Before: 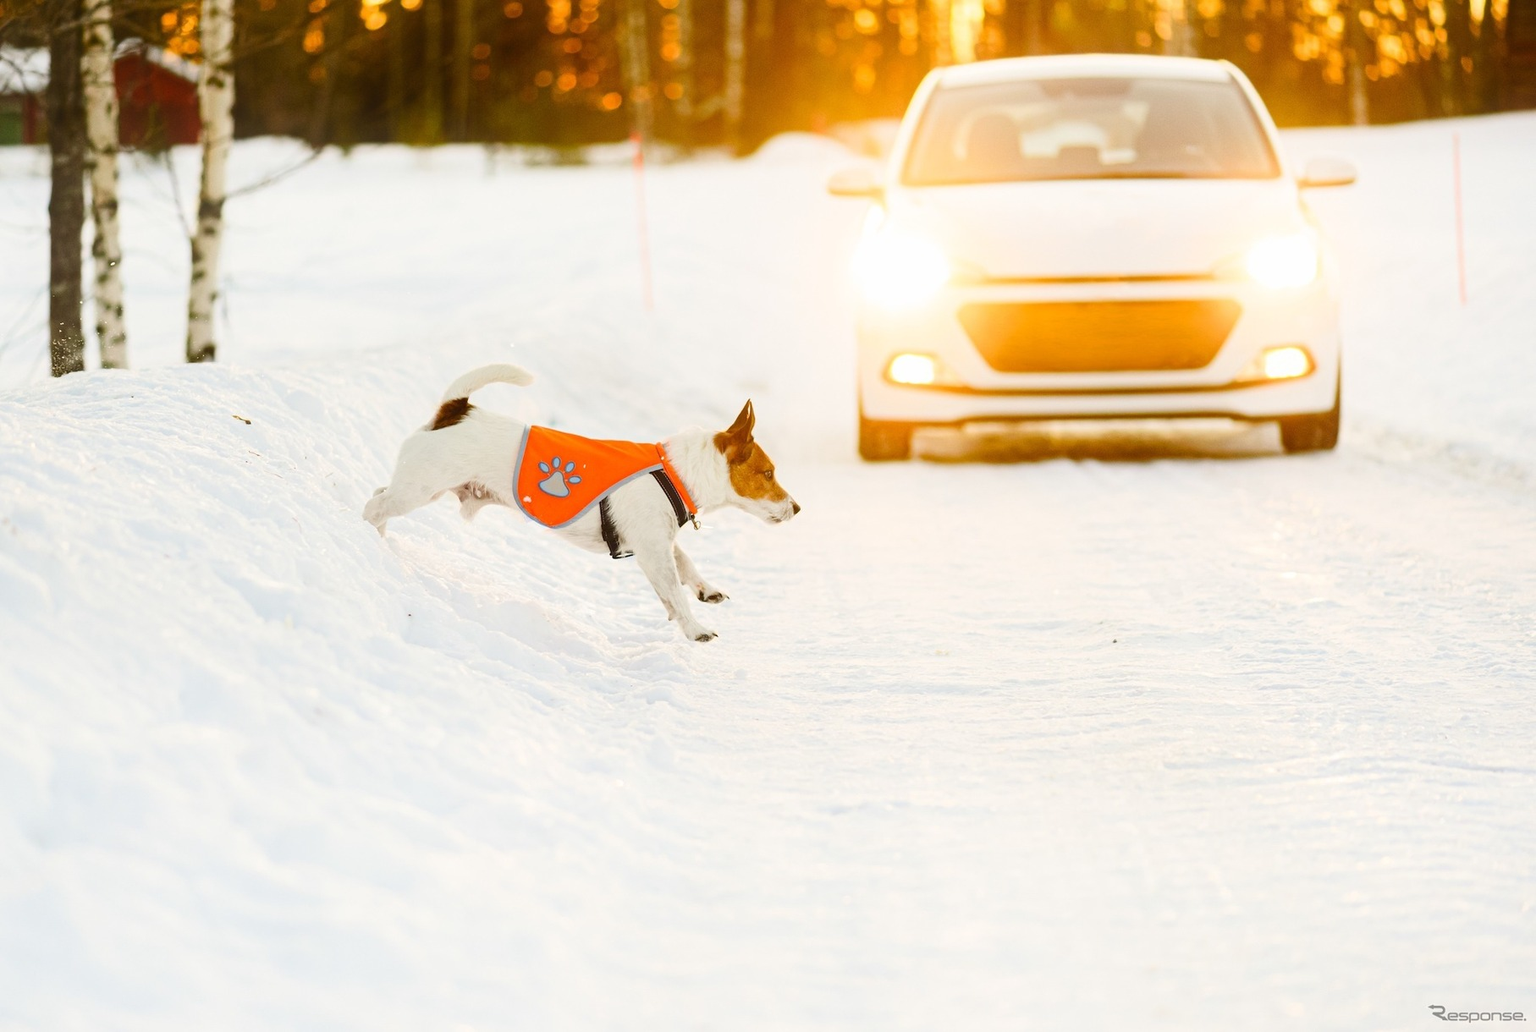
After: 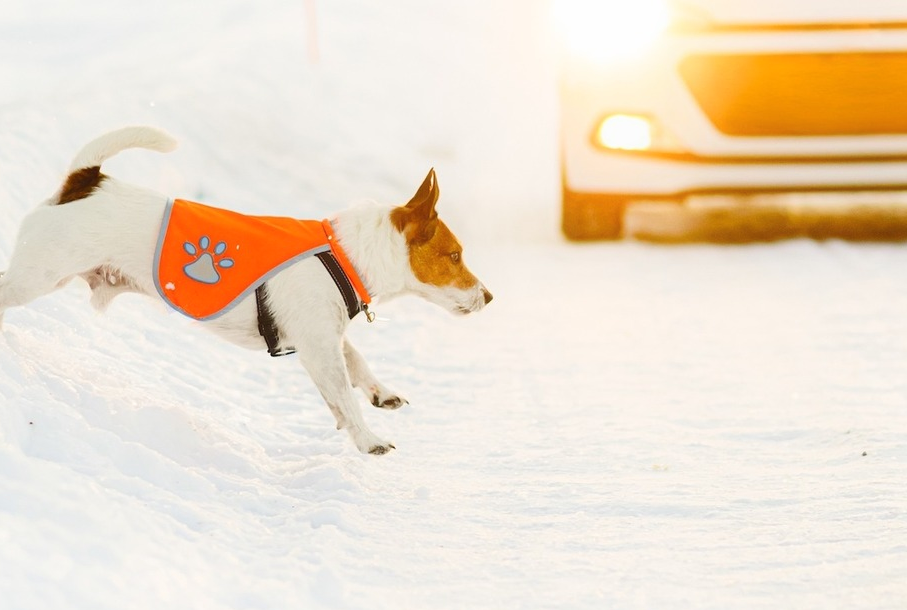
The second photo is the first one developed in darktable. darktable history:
crop: left 25%, top 25%, right 25%, bottom 25%
contrast equalizer: y [[0.5, 0.488, 0.462, 0.461, 0.491, 0.5], [0.5 ×6], [0.5 ×6], [0 ×6], [0 ×6]]
